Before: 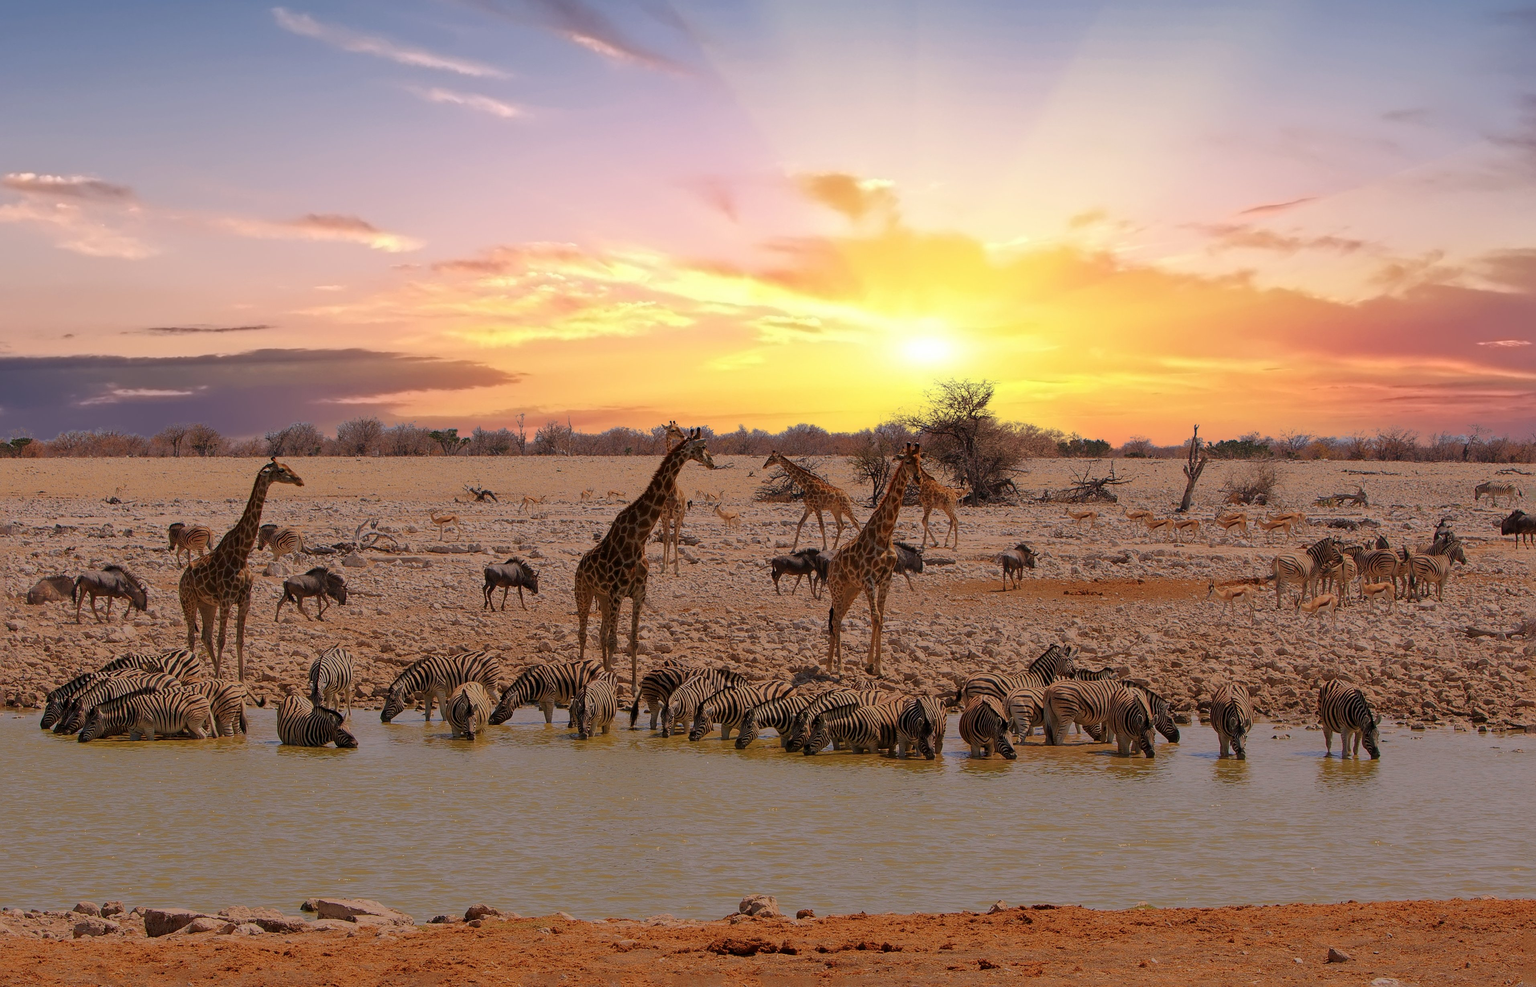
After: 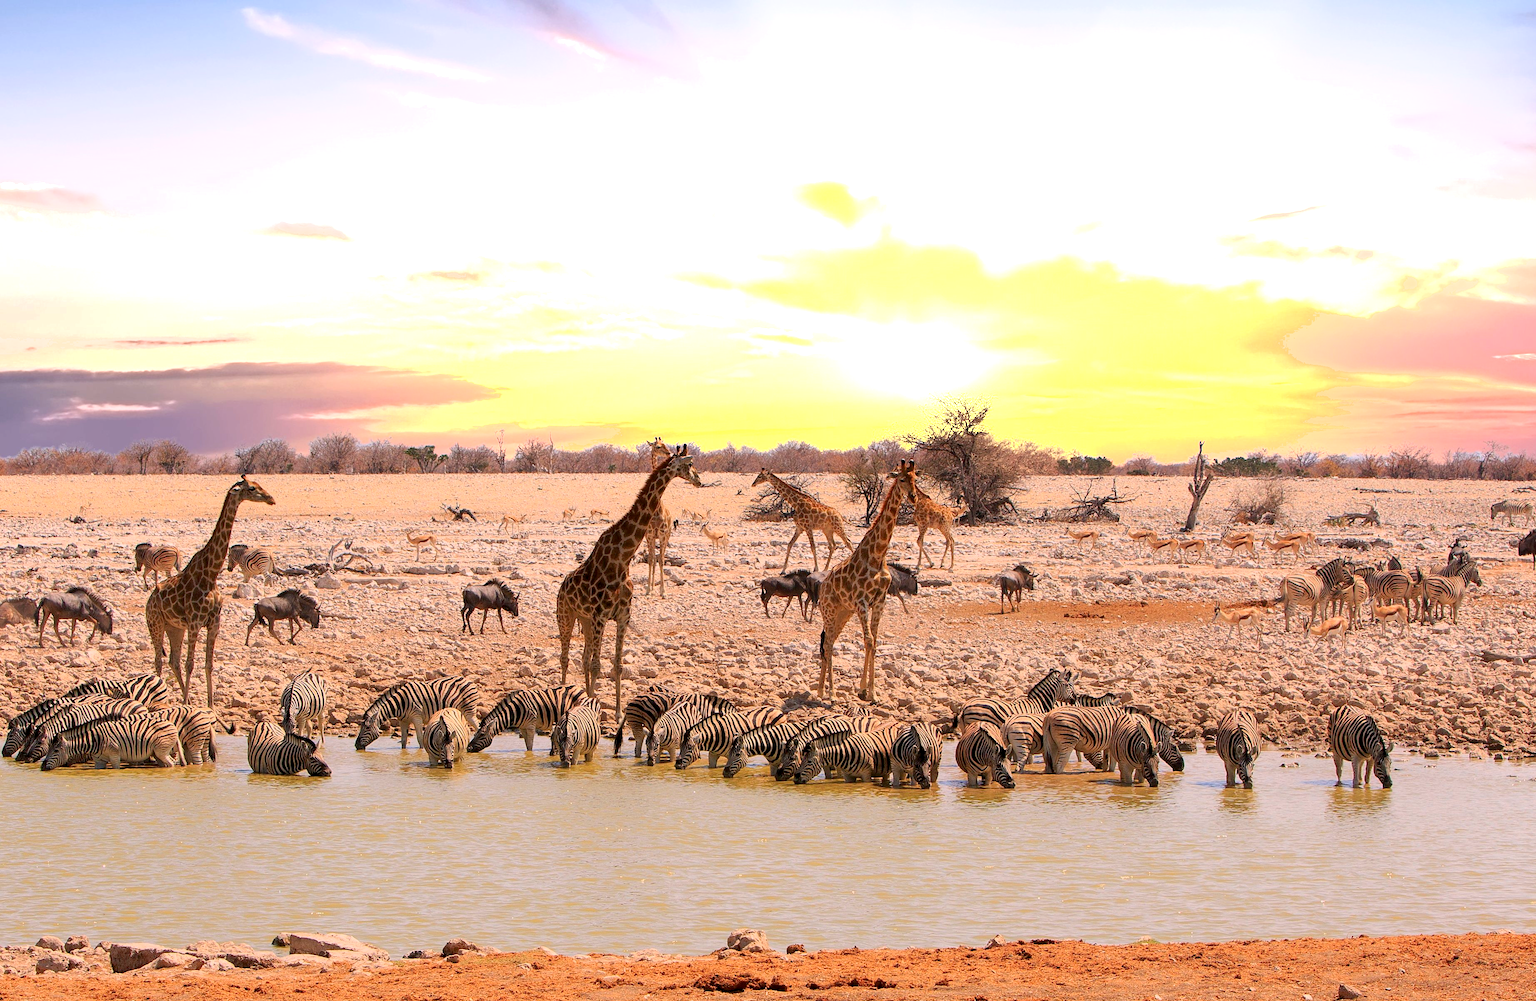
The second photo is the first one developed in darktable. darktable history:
shadows and highlights: shadows 0, highlights 40
exposure: black level correction 0.001, exposure 1.3 EV, compensate highlight preservation false
crop and rotate: left 2.536%, right 1.107%, bottom 2.246%
